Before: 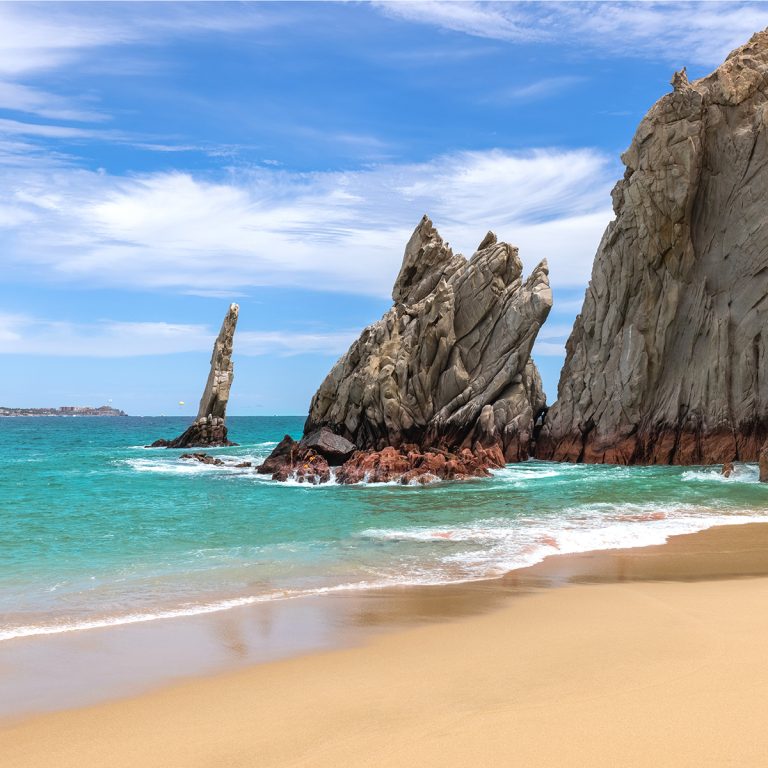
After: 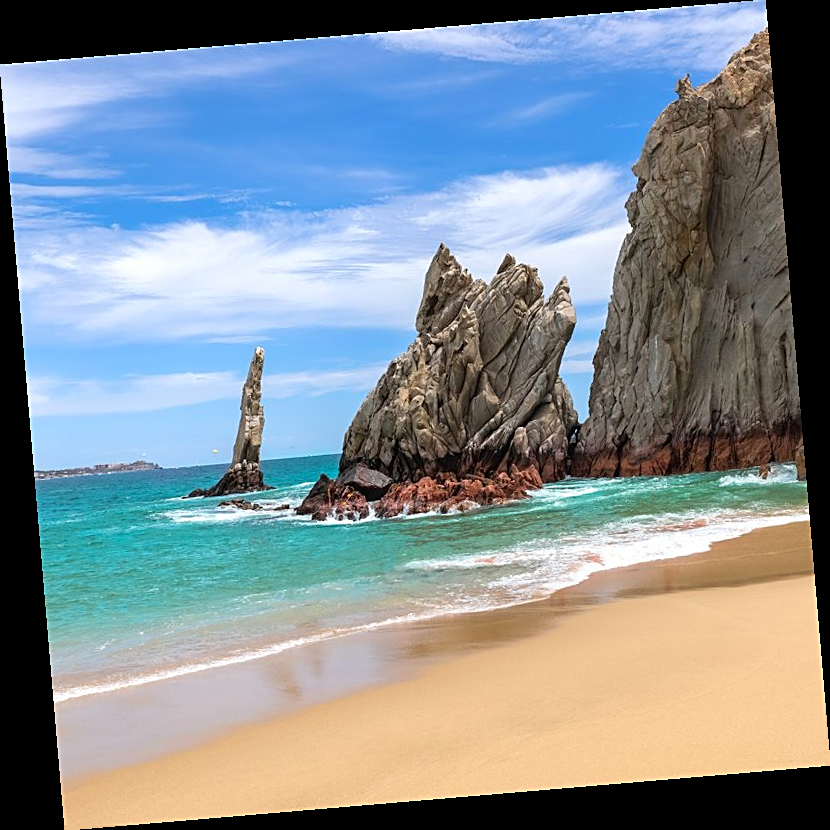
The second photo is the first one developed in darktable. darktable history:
sharpen: on, module defaults
rotate and perspective: rotation -4.86°, automatic cropping off
contrast brightness saturation: contrast 0.04, saturation 0.07
